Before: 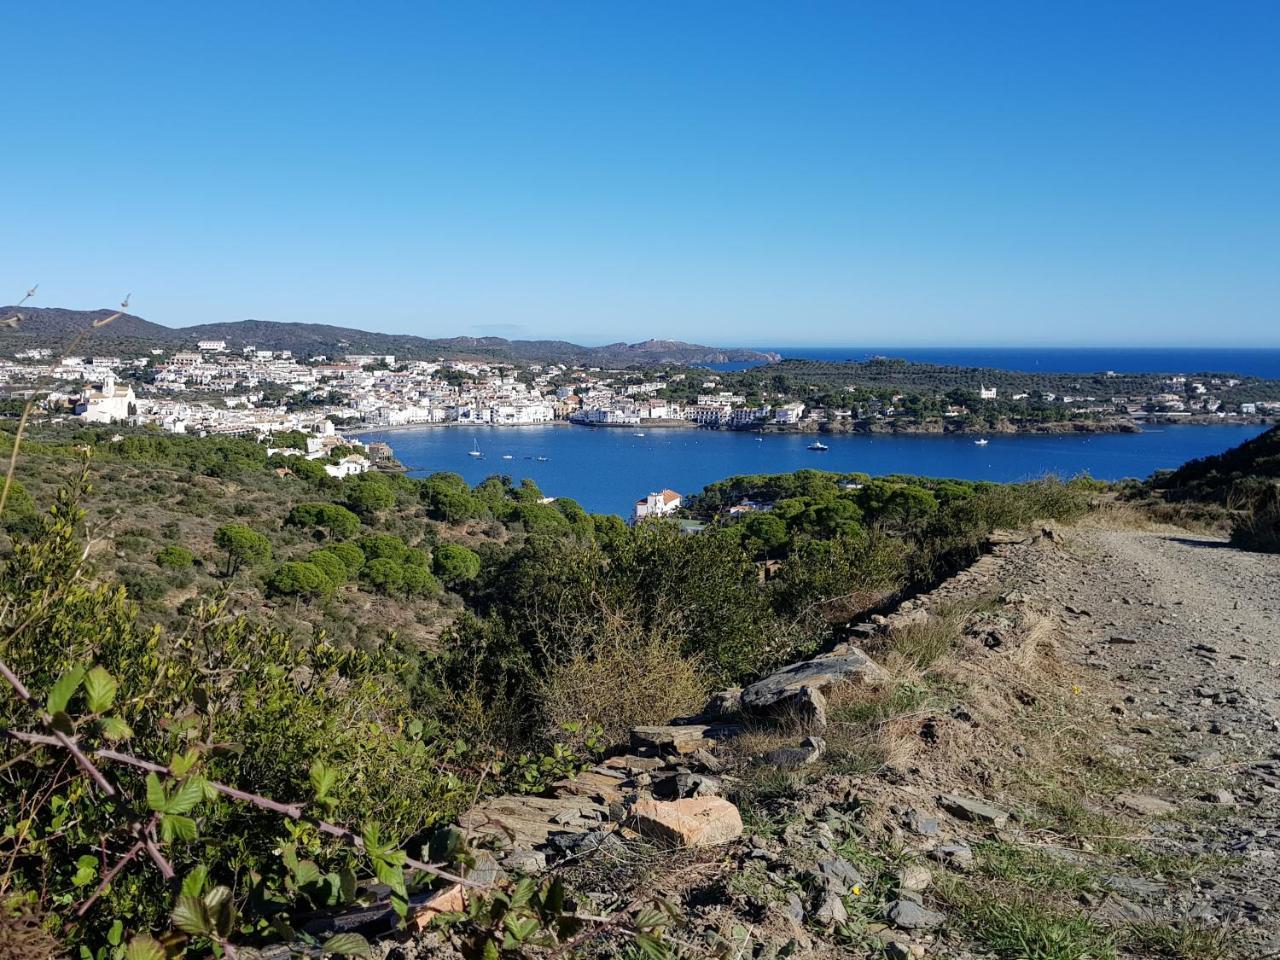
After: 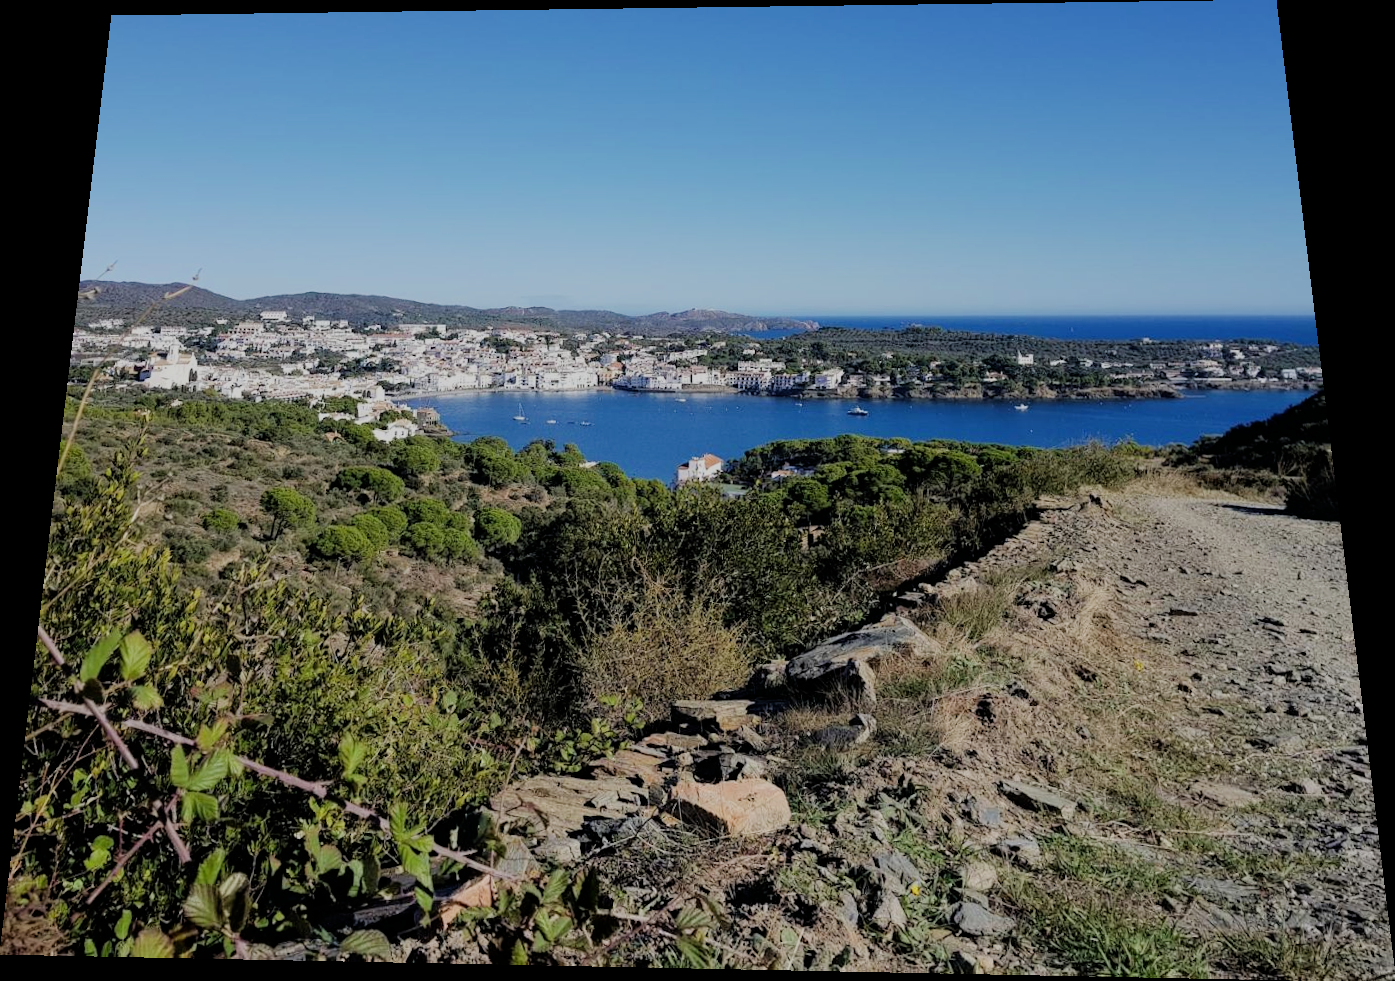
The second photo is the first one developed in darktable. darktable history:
rotate and perspective: rotation 0.128°, lens shift (vertical) -0.181, lens shift (horizontal) -0.044, shear 0.001, automatic cropping off
filmic rgb: black relative exposure -7.15 EV, white relative exposure 5.36 EV, hardness 3.02
